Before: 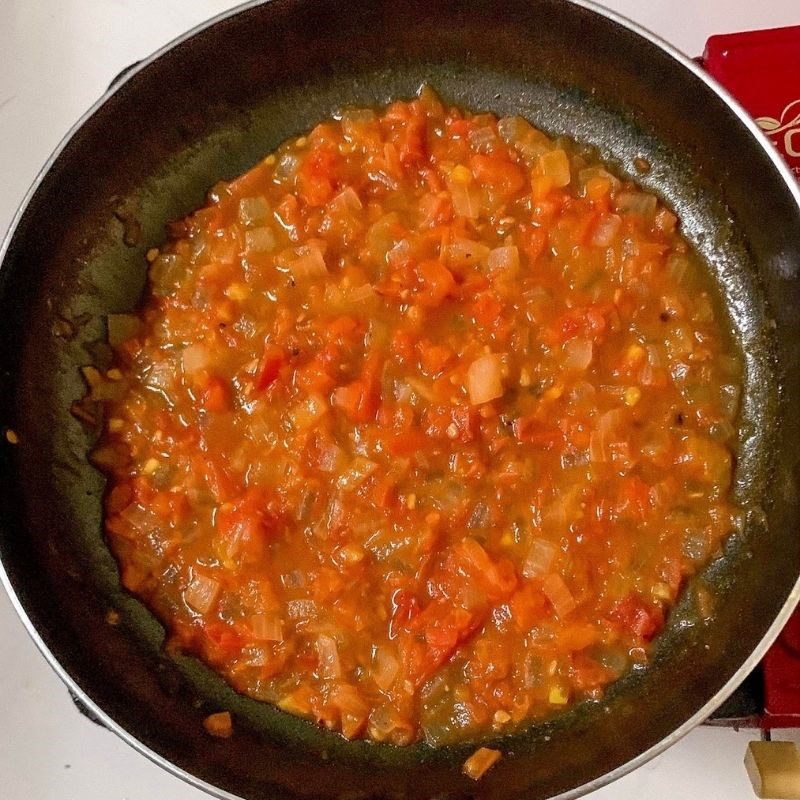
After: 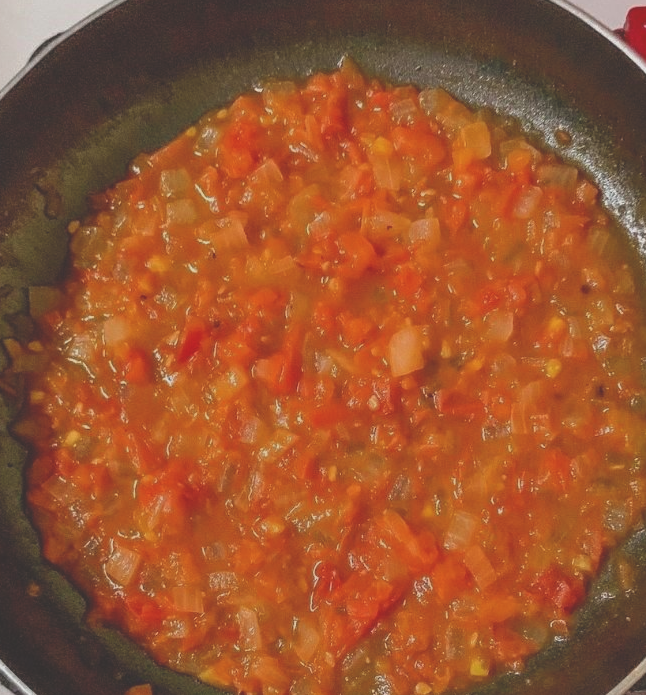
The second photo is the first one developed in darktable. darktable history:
tone equalizer: -8 EV 0.214 EV, -7 EV 0.411 EV, -6 EV 0.436 EV, -5 EV 0.216 EV, -3 EV -0.255 EV, -2 EV -0.446 EV, -1 EV -0.406 EV, +0 EV -0.272 EV, edges refinement/feathering 500, mask exposure compensation -1.57 EV, preserve details no
contrast brightness saturation: contrast 0.099, brightness 0.031, saturation 0.087
crop: left 9.909%, top 3.546%, right 9.222%, bottom 9.462%
exposure: black level correction -0.024, exposure -0.121 EV, compensate highlight preservation false
